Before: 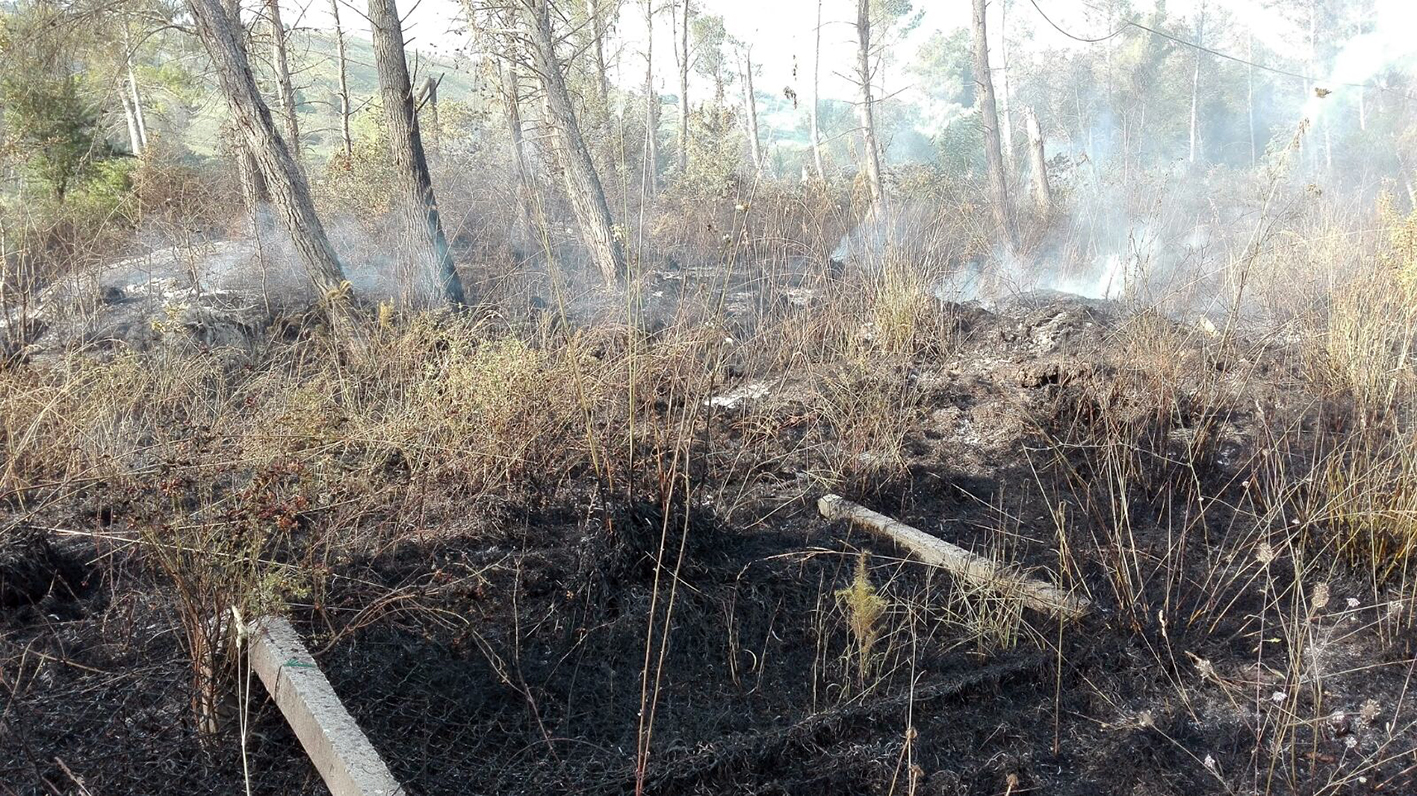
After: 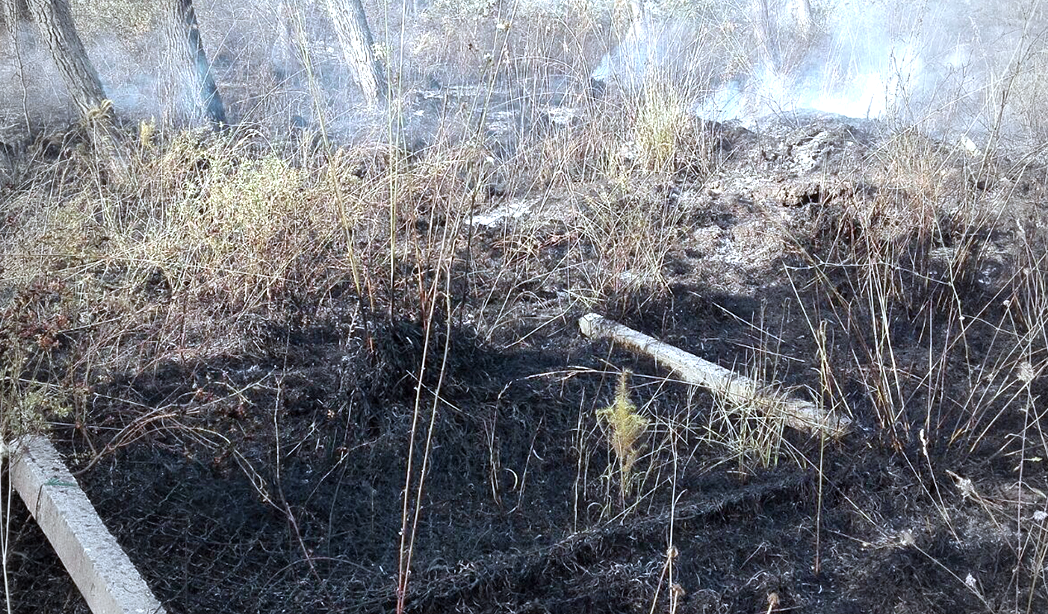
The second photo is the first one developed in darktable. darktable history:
exposure: black level correction 0, exposure 0.6 EV, compensate exposure bias true, compensate highlight preservation false
crop: left 16.871%, top 22.857%, right 9.116%
color balance: on, module defaults
white balance: red 0.931, blue 1.11
vignetting: fall-off start 71.74%
